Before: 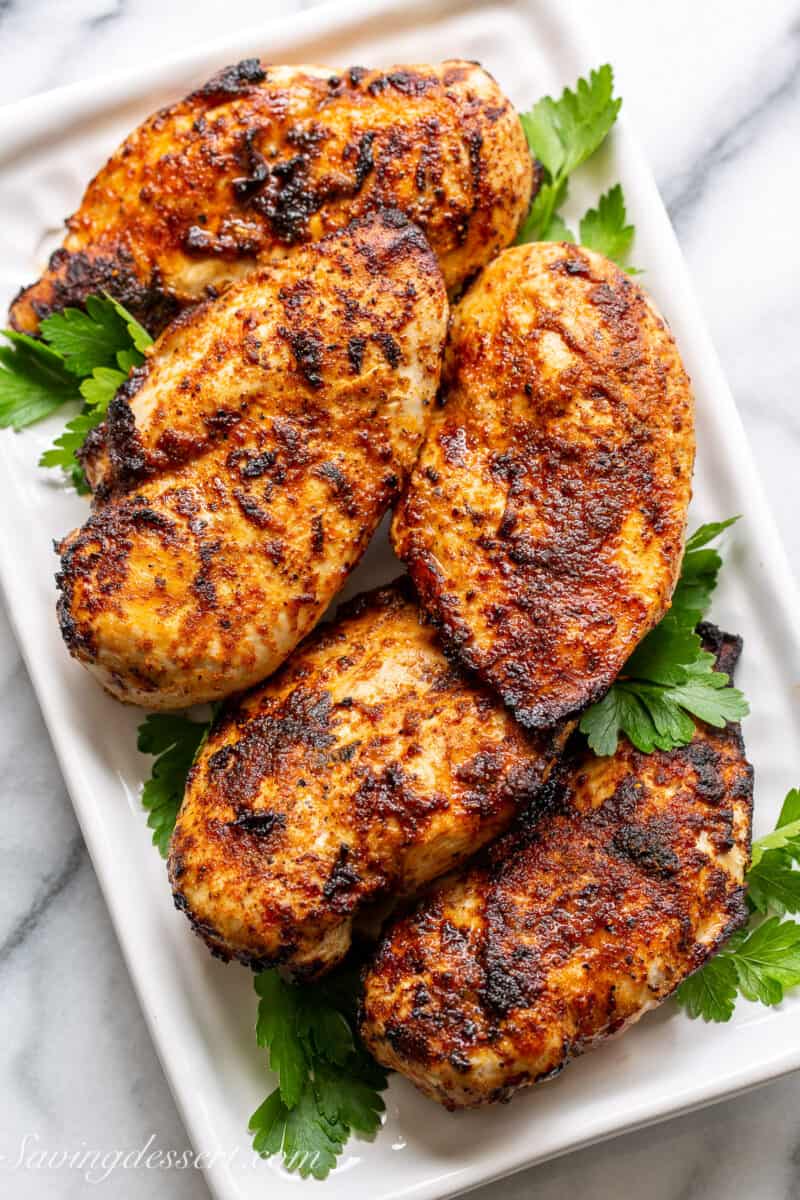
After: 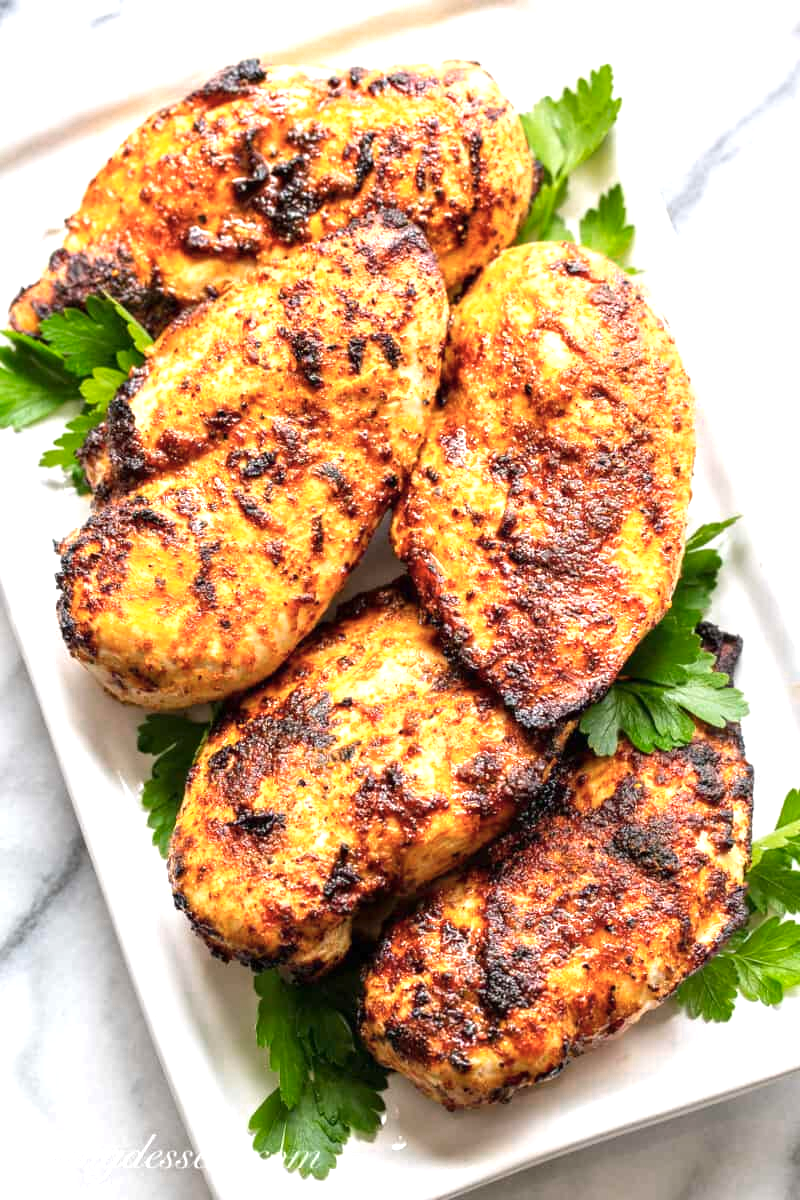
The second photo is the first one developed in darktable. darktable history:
exposure: black level correction 0, exposure 0.7 EV, compensate exposure bias true, compensate highlight preservation false
color zones: curves: ch0 [(0, 0.465) (0.092, 0.596) (0.289, 0.464) (0.429, 0.453) (0.571, 0.464) (0.714, 0.455) (0.857, 0.462) (1, 0.465)]
